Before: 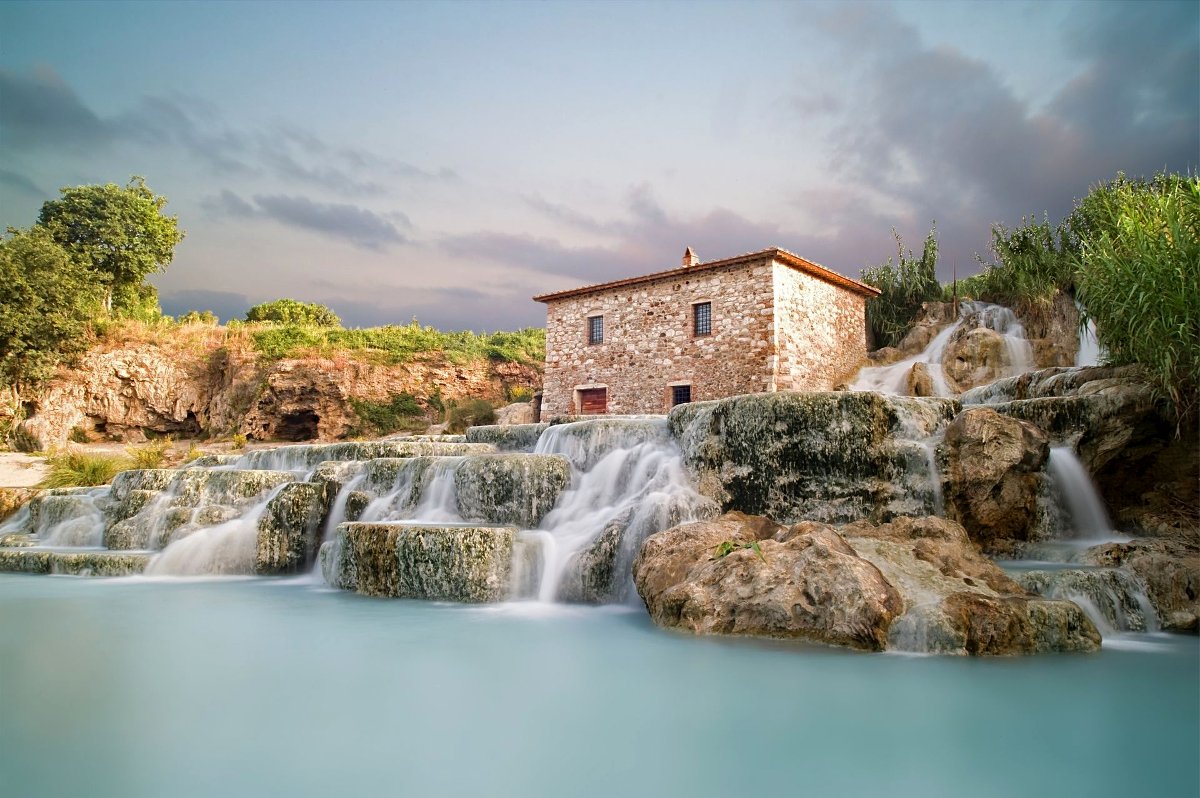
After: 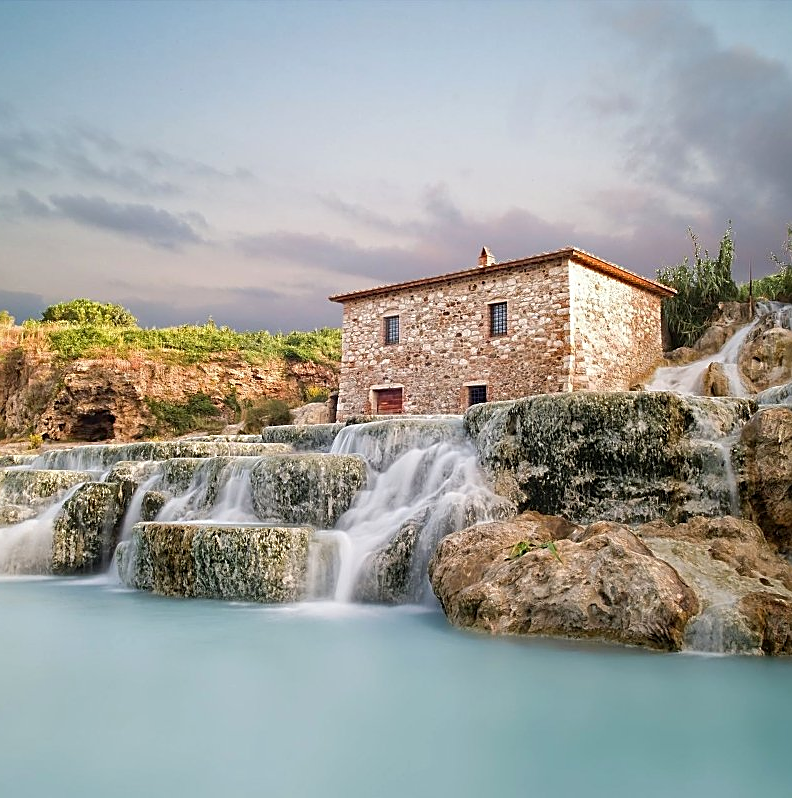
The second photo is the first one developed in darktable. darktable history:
sharpen: on, module defaults
crop: left 17.078%, right 16.881%
